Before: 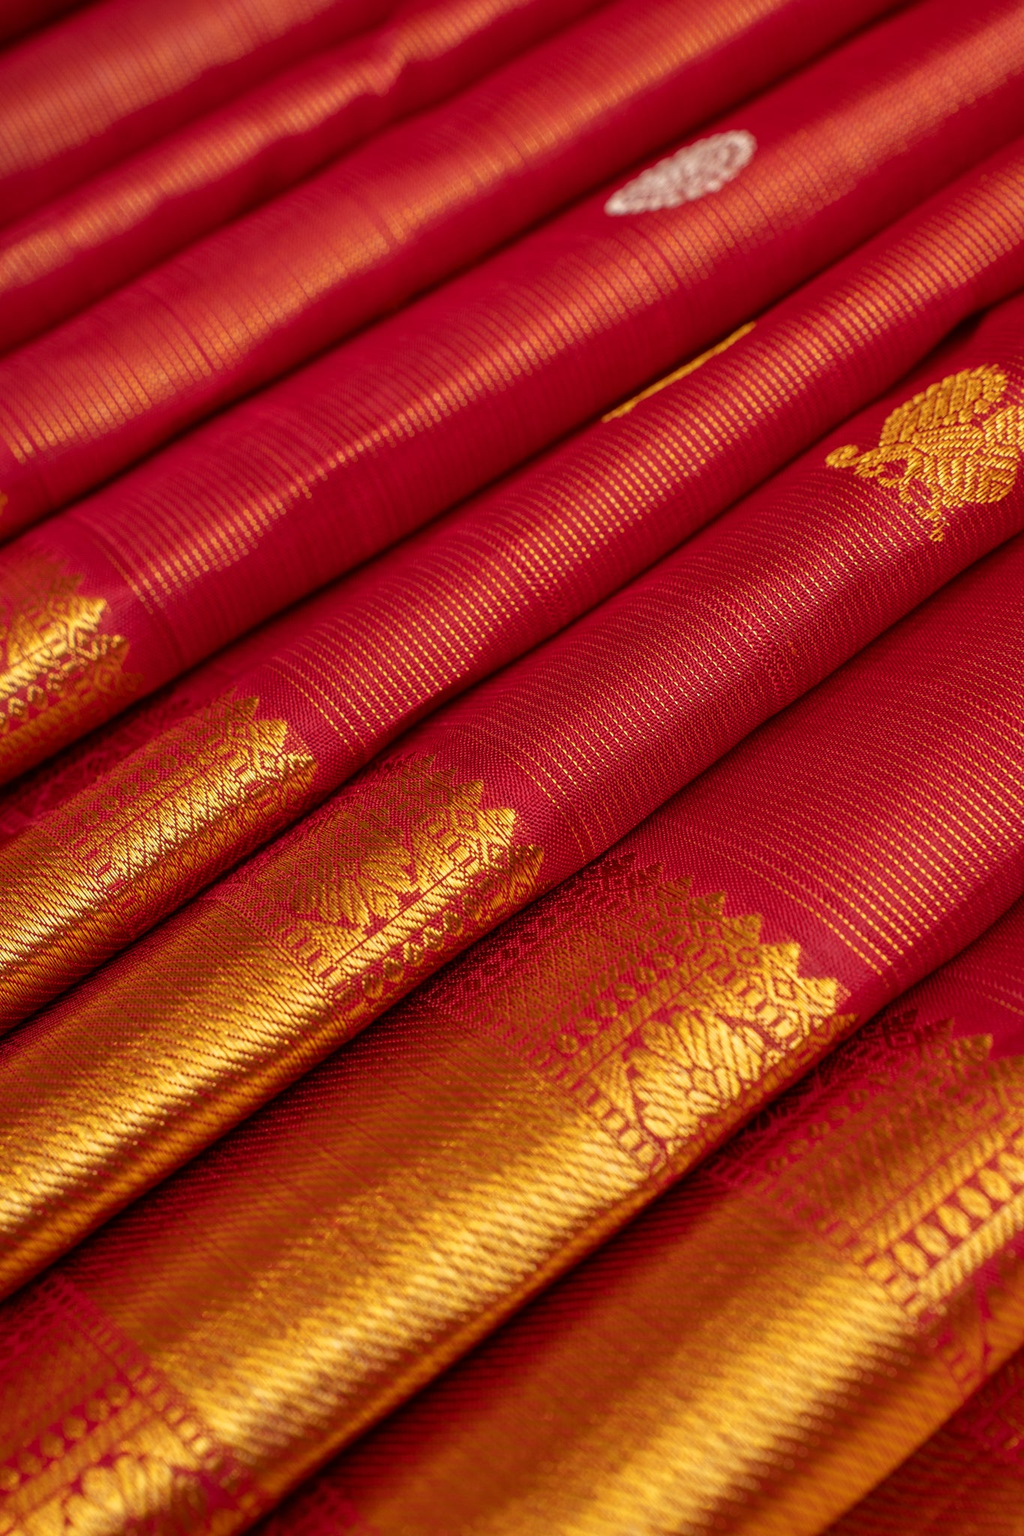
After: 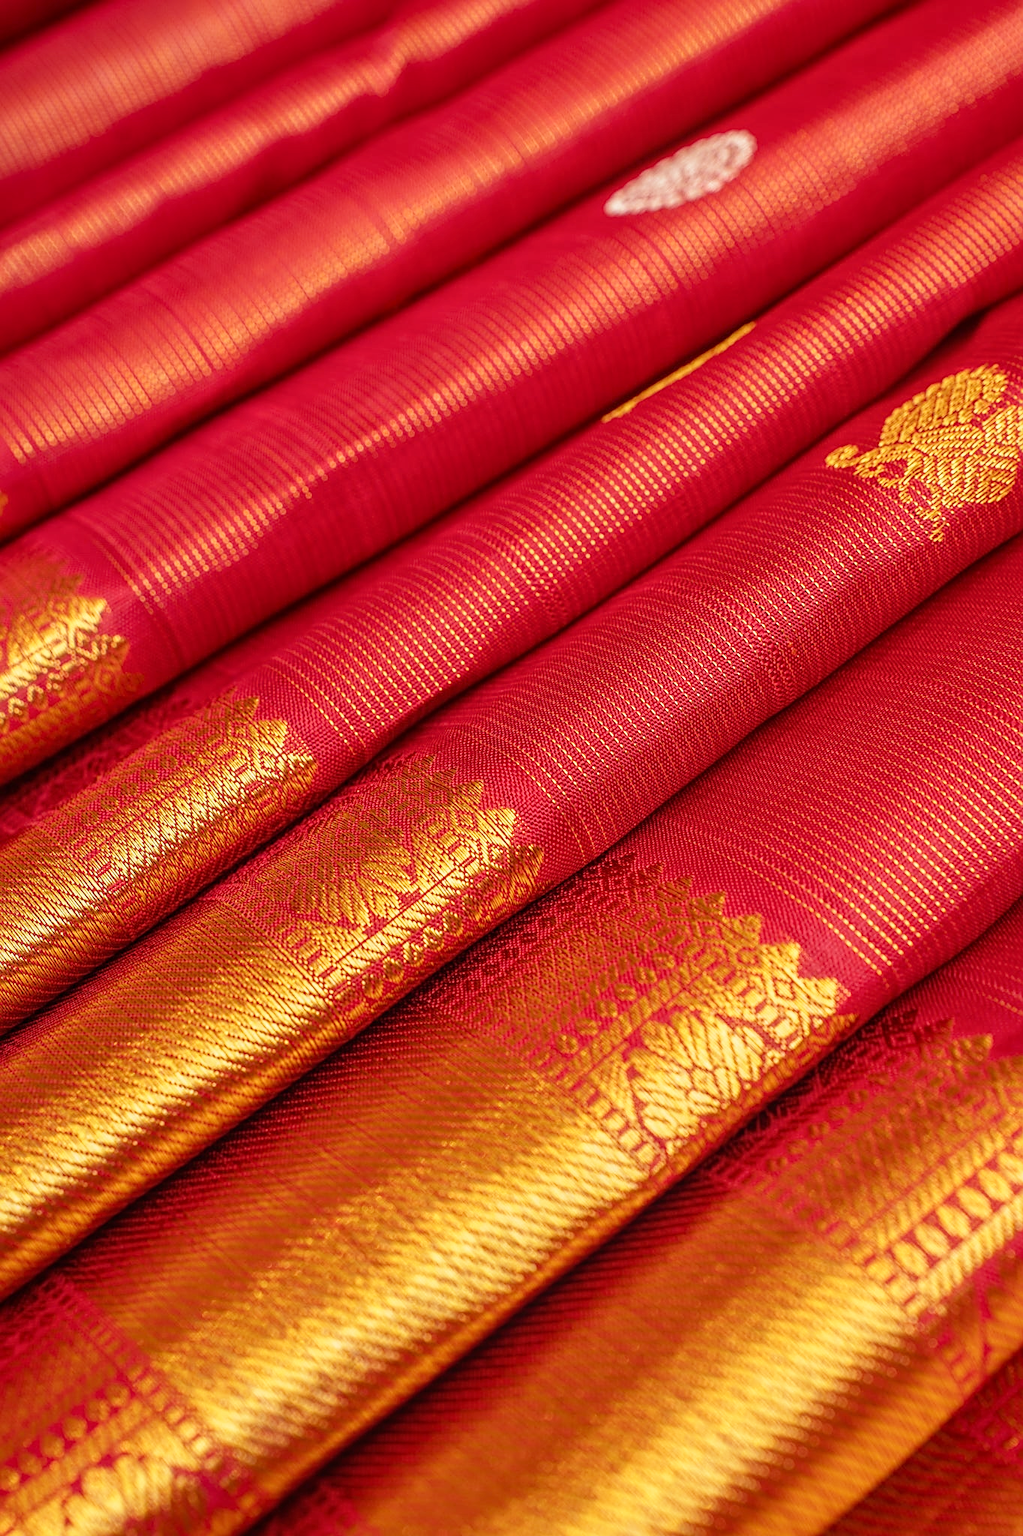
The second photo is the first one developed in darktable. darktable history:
base curve: curves: ch0 [(0, 0) (0.204, 0.334) (0.55, 0.733) (1, 1)], preserve colors none
sharpen: on, module defaults
local contrast: detail 109%
velvia: on, module defaults
